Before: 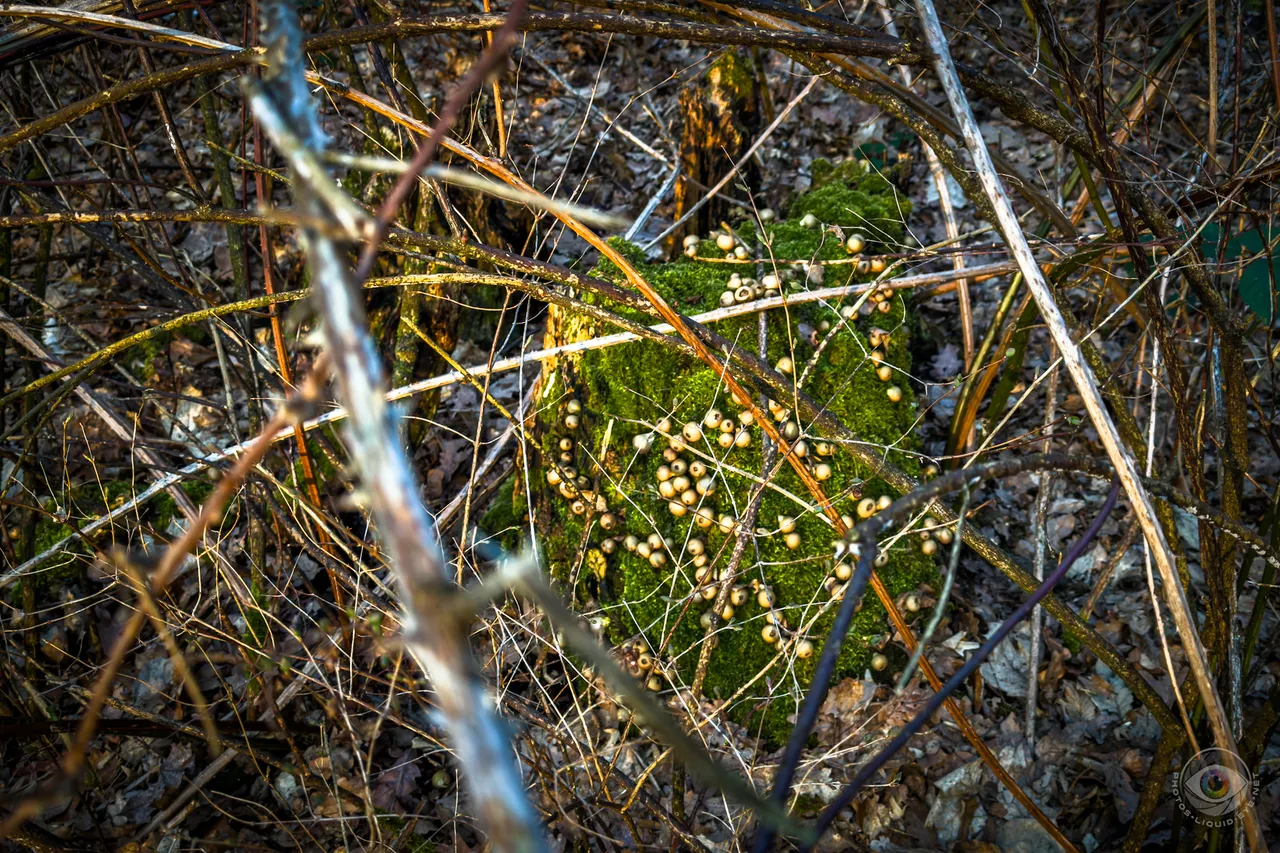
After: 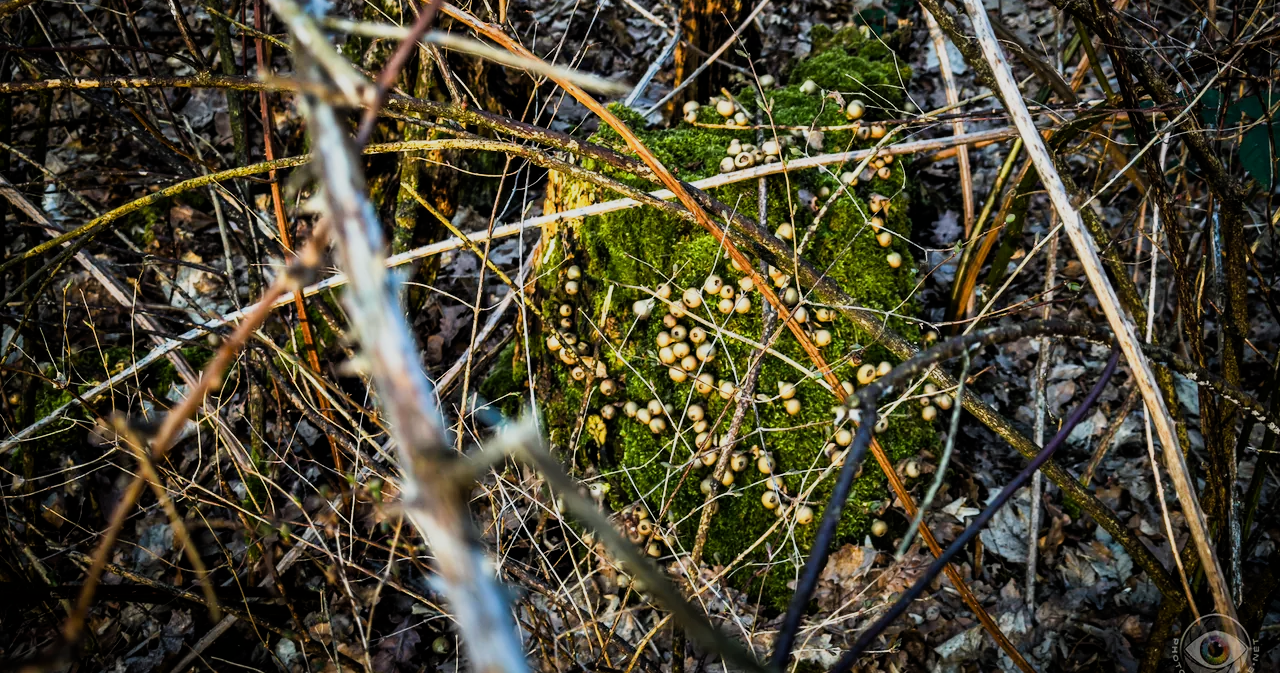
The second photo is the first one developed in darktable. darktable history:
crop and rotate: top 15.767%, bottom 5.319%
filmic rgb: black relative exposure -7.65 EV, white relative exposure 4.56 EV, hardness 3.61
tone equalizer: -8 EV -0.388 EV, -7 EV -0.401 EV, -6 EV -0.298 EV, -5 EV -0.189 EV, -3 EV 0.234 EV, -2 EV 0.362 EV, -1 EV 0.369 EV, +0 EV 0.432 EV, edges refinement/feathering 500, mask exposure compensation -1.57 EV, preserve details no
